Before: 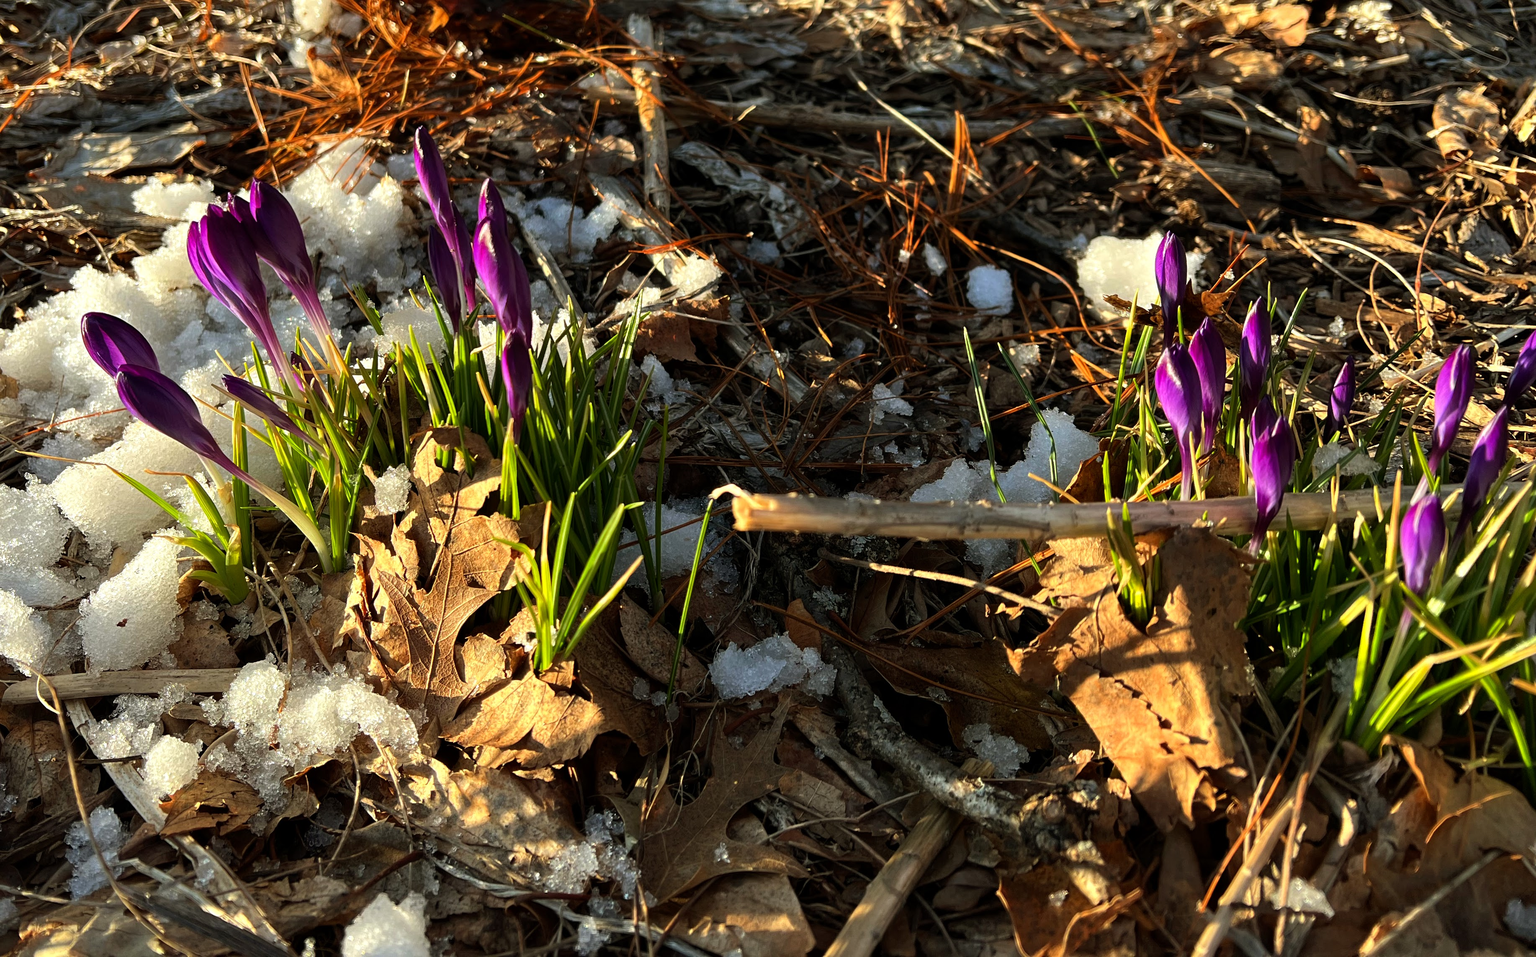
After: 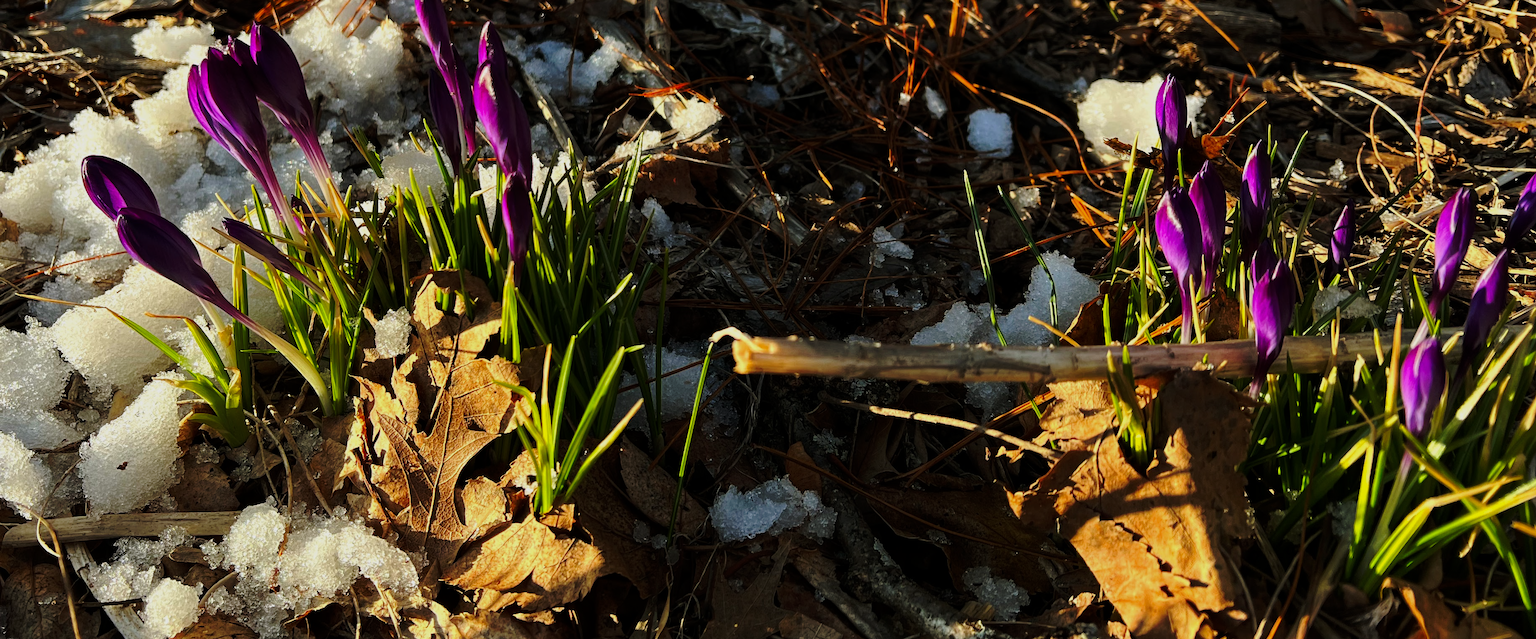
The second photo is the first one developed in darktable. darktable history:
crop: top 16.451%, bottom 16.679%
exposure: exposure -0.361 EV, compensate highlight preservation false
base curve: curves: ch0 [(0, 0) (0.073, 0.04) (0.157, 0.139) (0.492, 0.492) (0.758, 0.758) (1, 1)], preserve colors none
